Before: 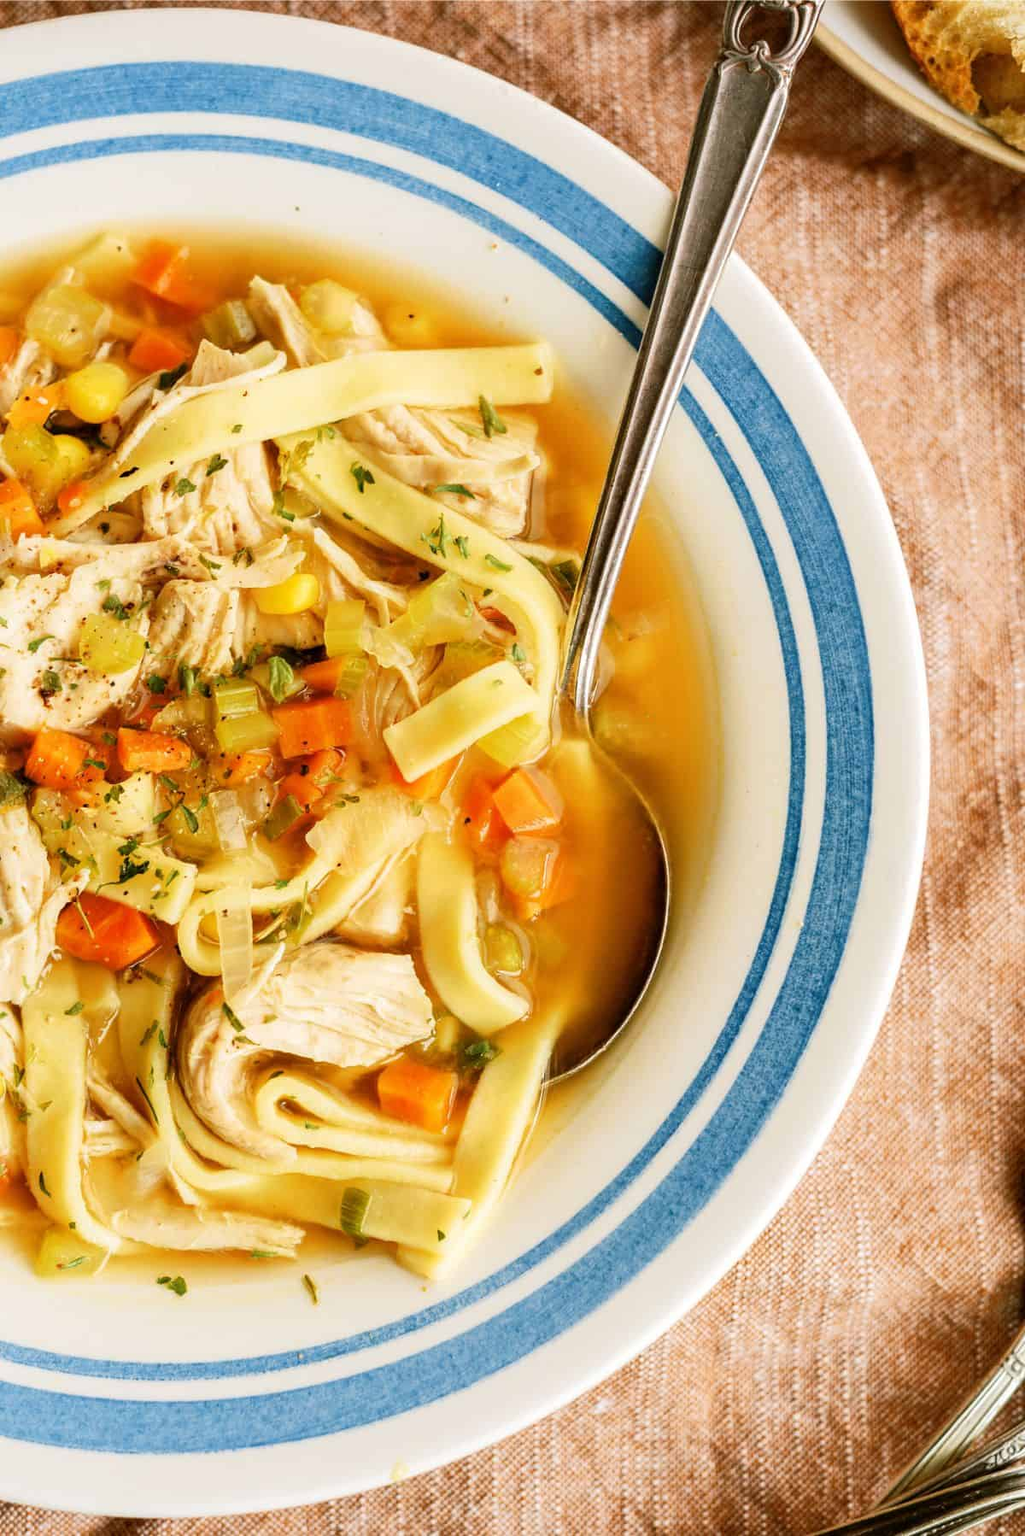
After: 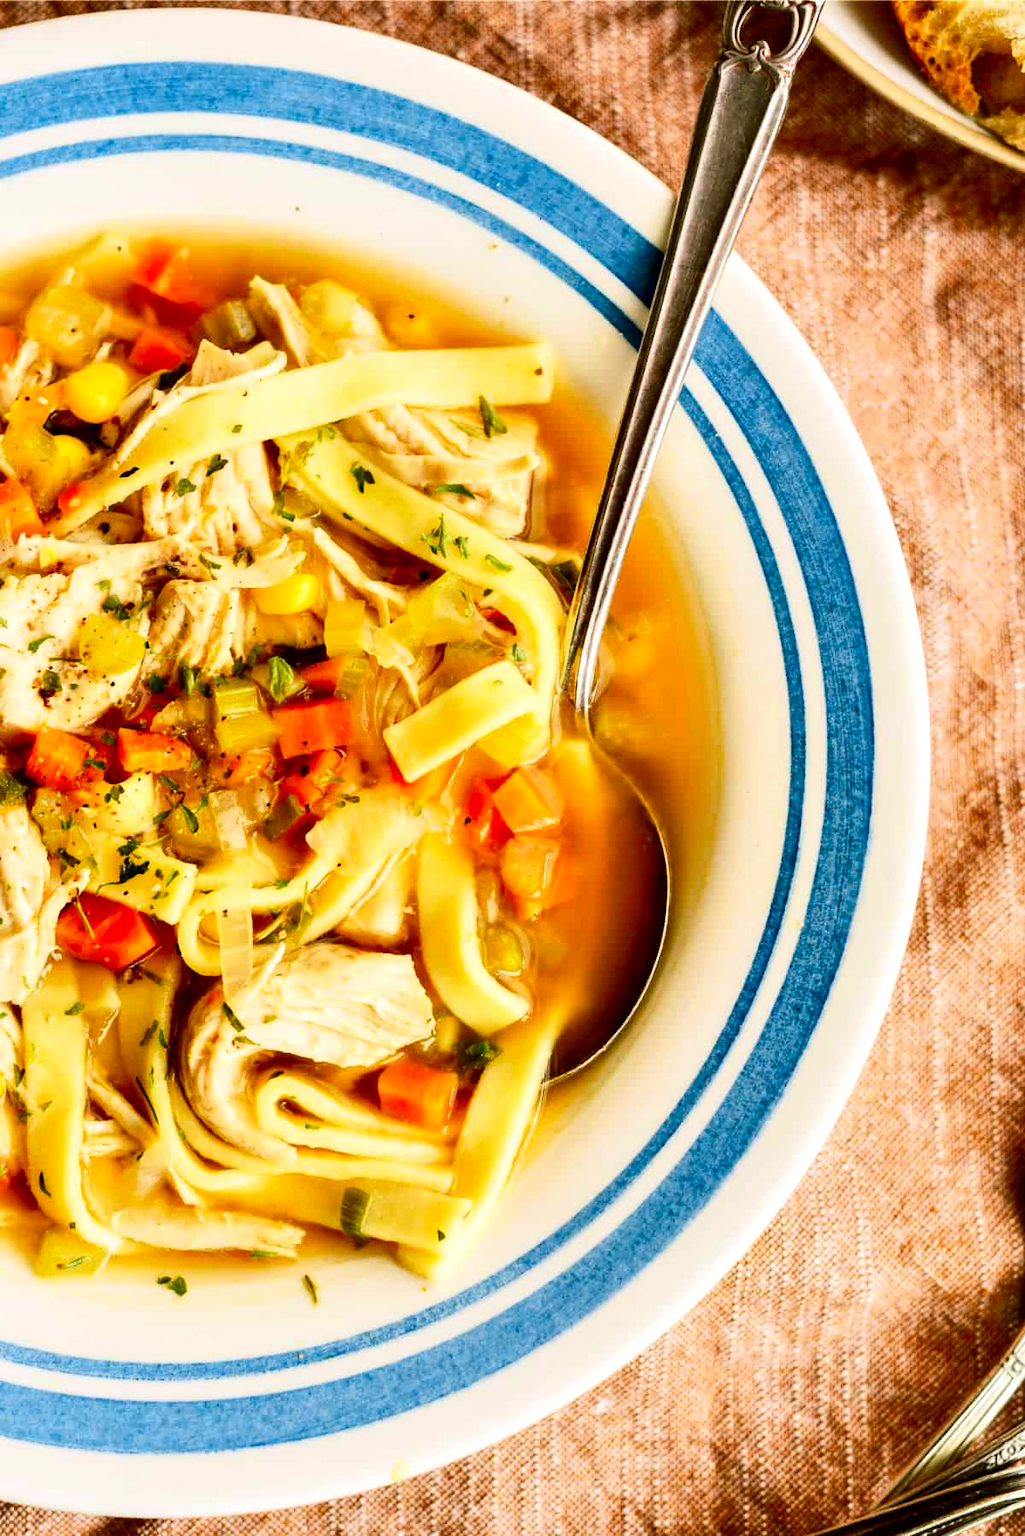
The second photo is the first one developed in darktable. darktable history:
contrast equalizer: octaves 7, y [[0.439, 0.44, 0.442, 0.457, 0.493, 0.498], [0.5 ×6], [0.5 ×6], [0 ×6], [0 ×6]], mix -0.98
contrast brightness saturation: contrast 0.168, saturation 0.328
